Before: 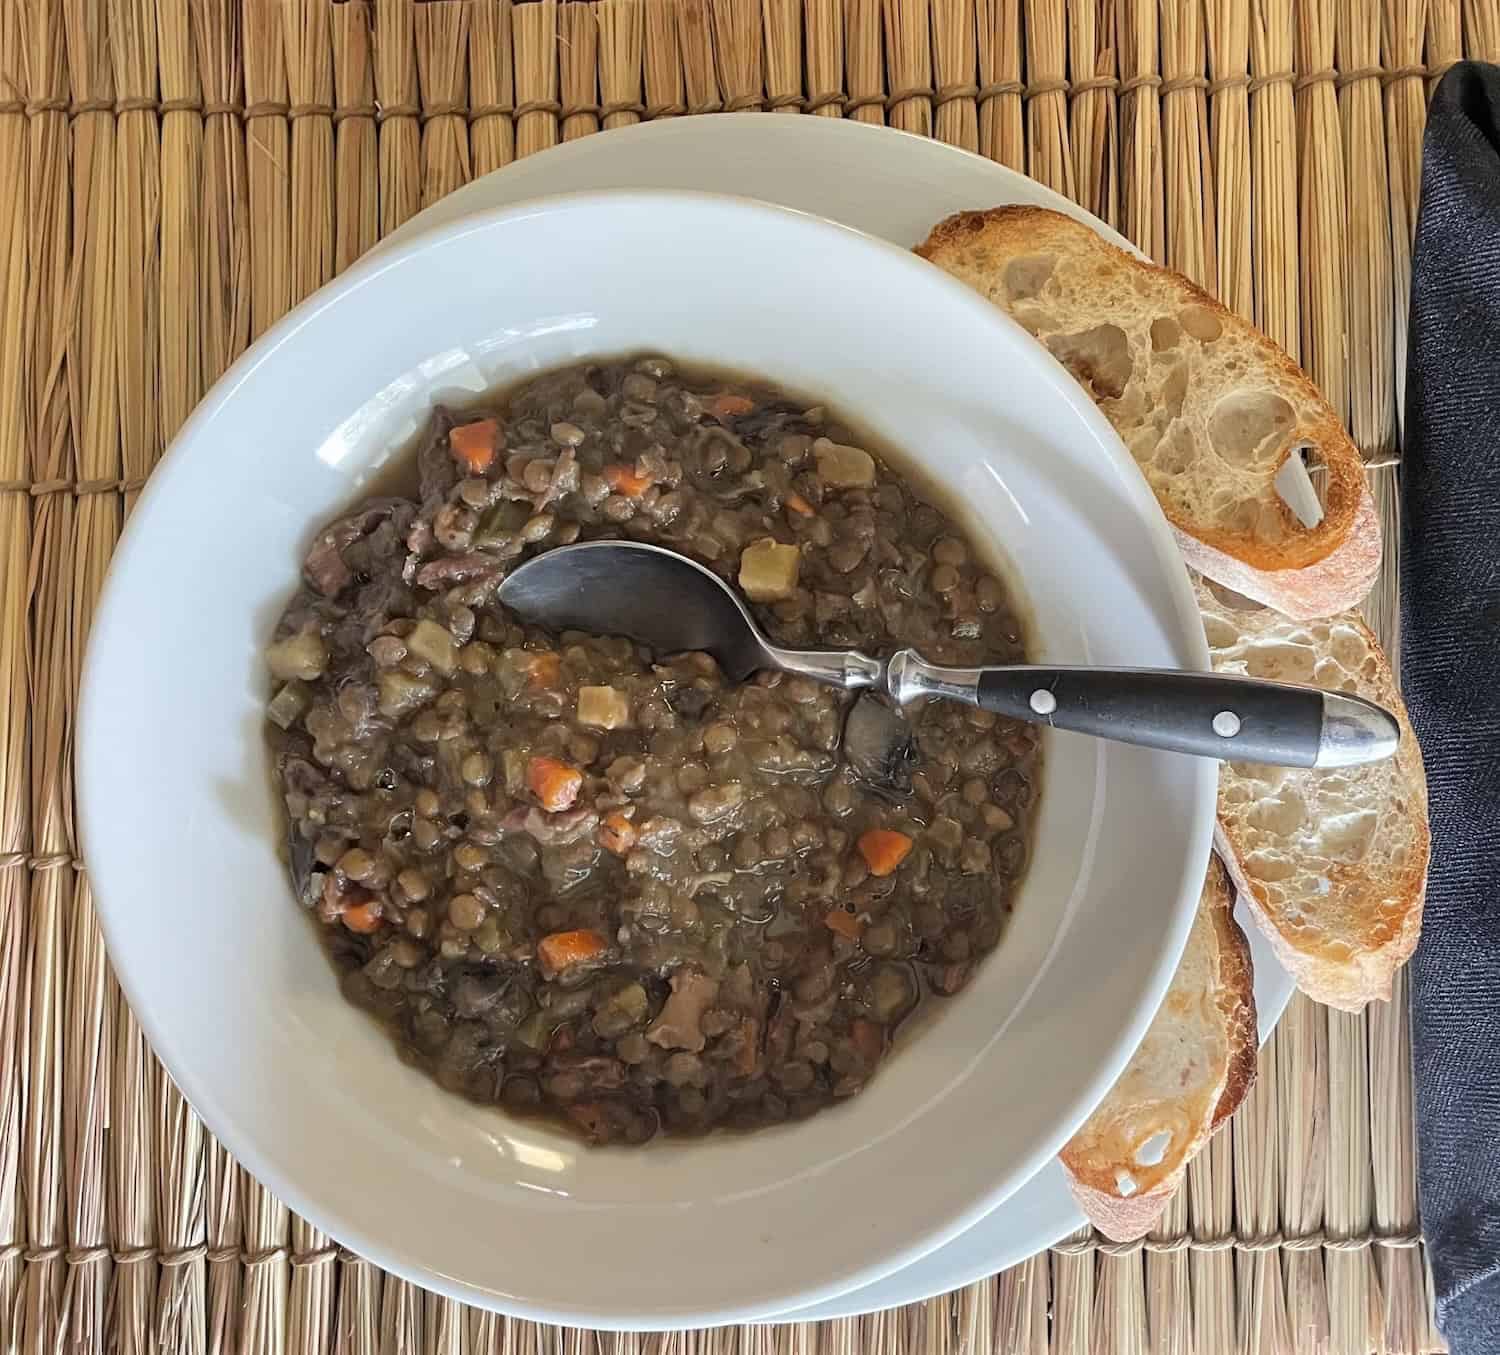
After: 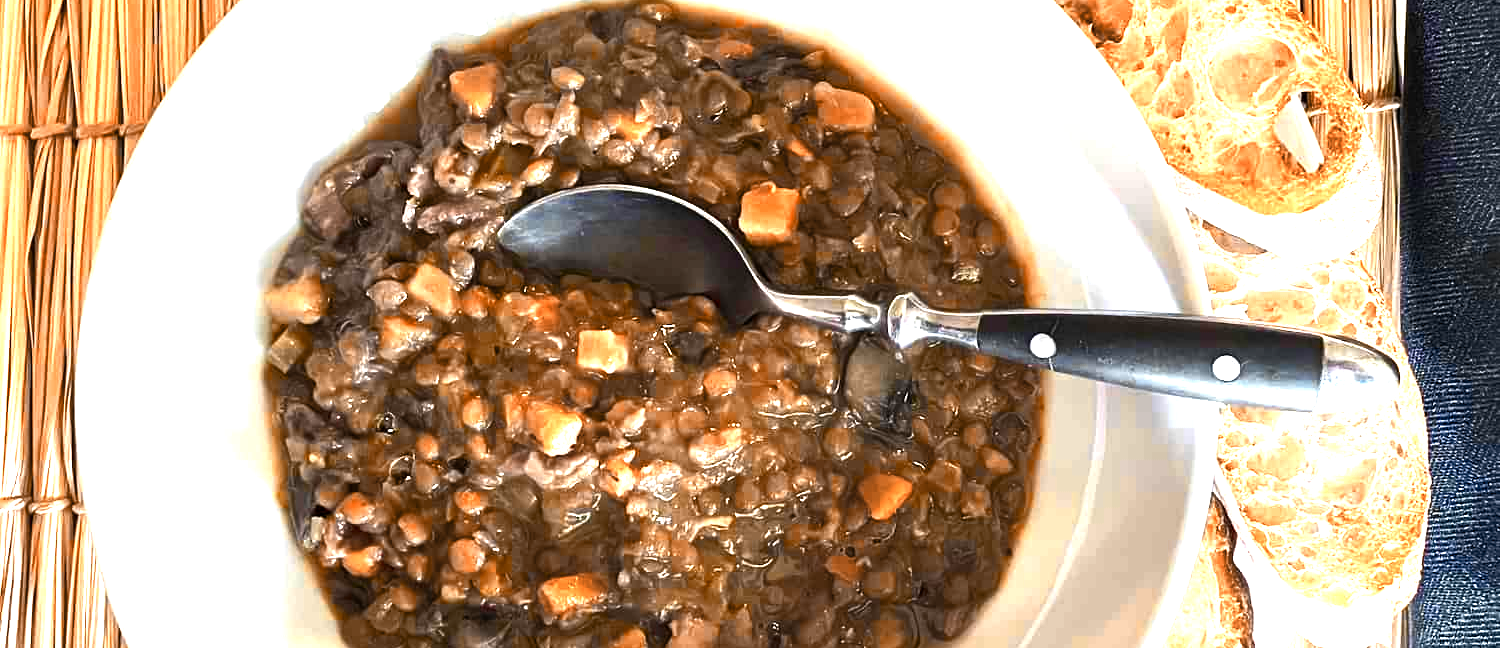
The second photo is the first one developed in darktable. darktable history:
crop and rotate: top 26.365%, bottom 25.8%
color balance rgb: power › hue 71.72°, linear chroma grading › global chroma 25.24%, perceptual saturation grading › global saturation 20%, perceptual saturation grading › highlights -49.153%, perceptual saturation grading › shadows 24.862%, perceptual brilliance grading › highlights 47.451%, perceptual brilliance grading › mid-tones 22.487%, perceptual brilliance grading › shadows -6.104%, global vibrance 15.716%
color zones: curves: ch0 [(0.009, 0.528) (0.136, 0.6) (0.255, 0.586) (0.39, 0.528) (0.522, 0.584) (0.686, 0.736) (0.849, 0.561)]; ch1 [(0.045, 0.781) (0.14, 0.416) (0.257, 0.695) (0.442, 0.032) (0.738, 0.338) (0.818, 0.632) (0.891, 0.741) (1, 0.704)]; ch2 [(0, 0.667) (0.141, 0.52) (0.26, 0.37) (0.474, 0.432) (0.743, 0.286)]
